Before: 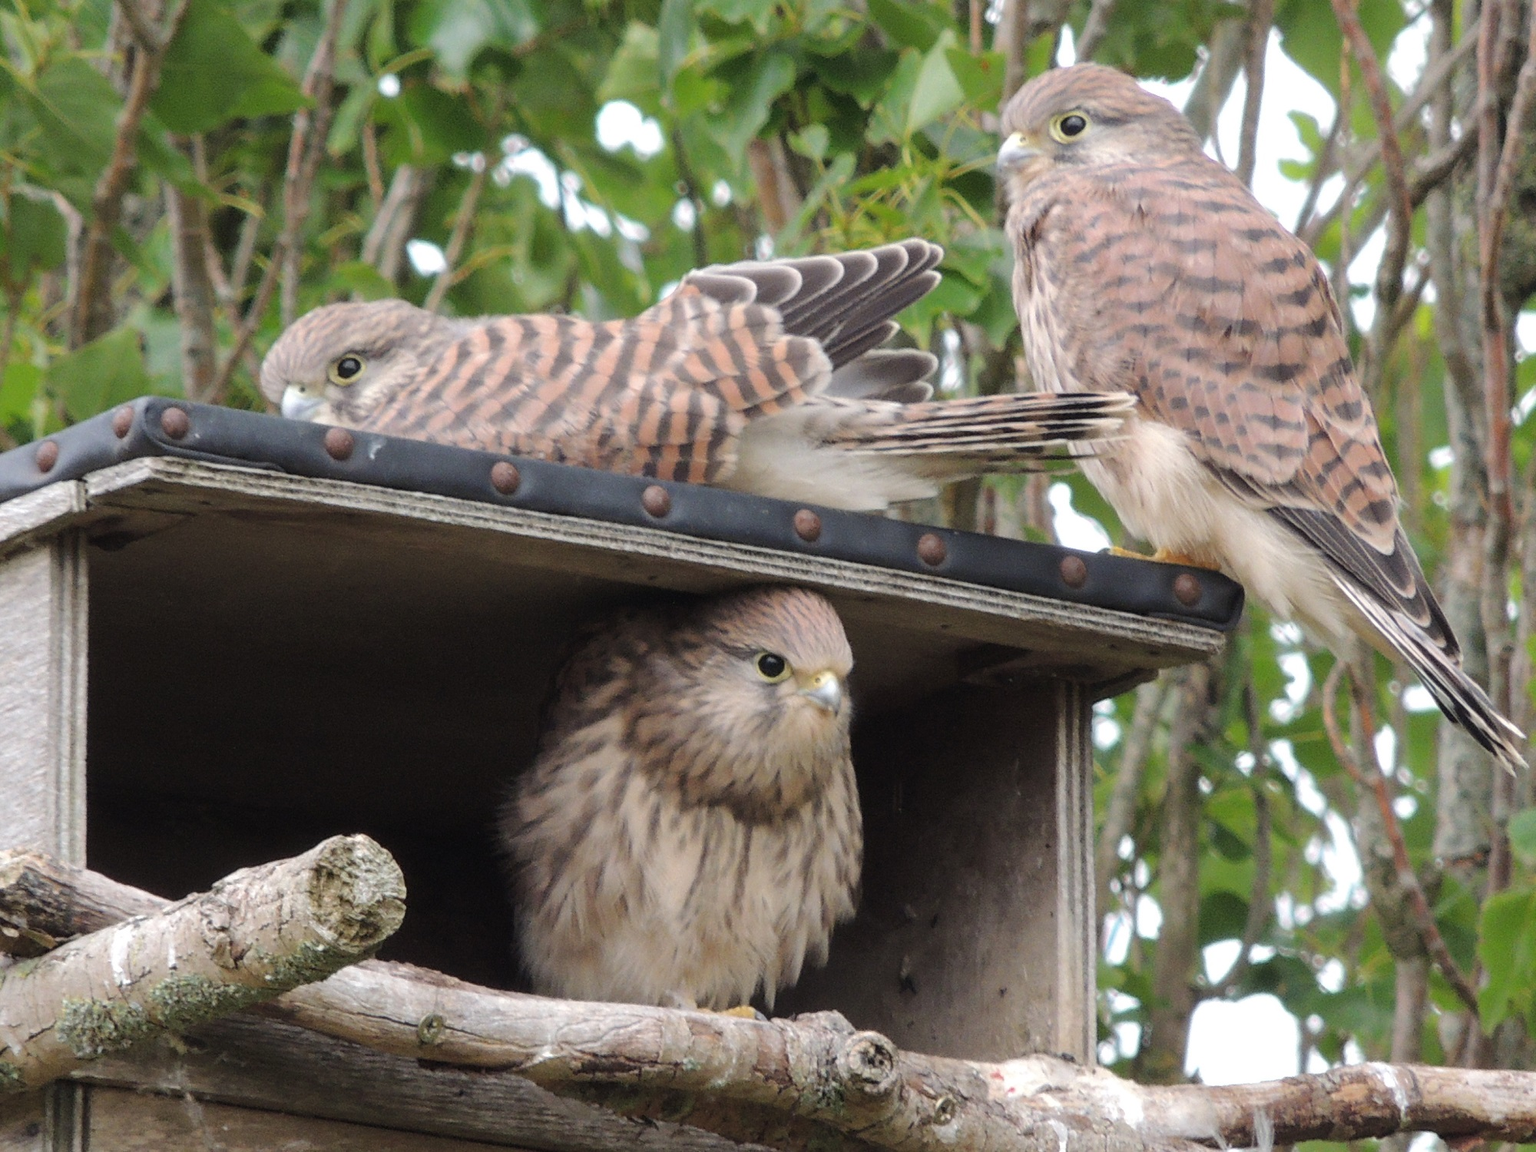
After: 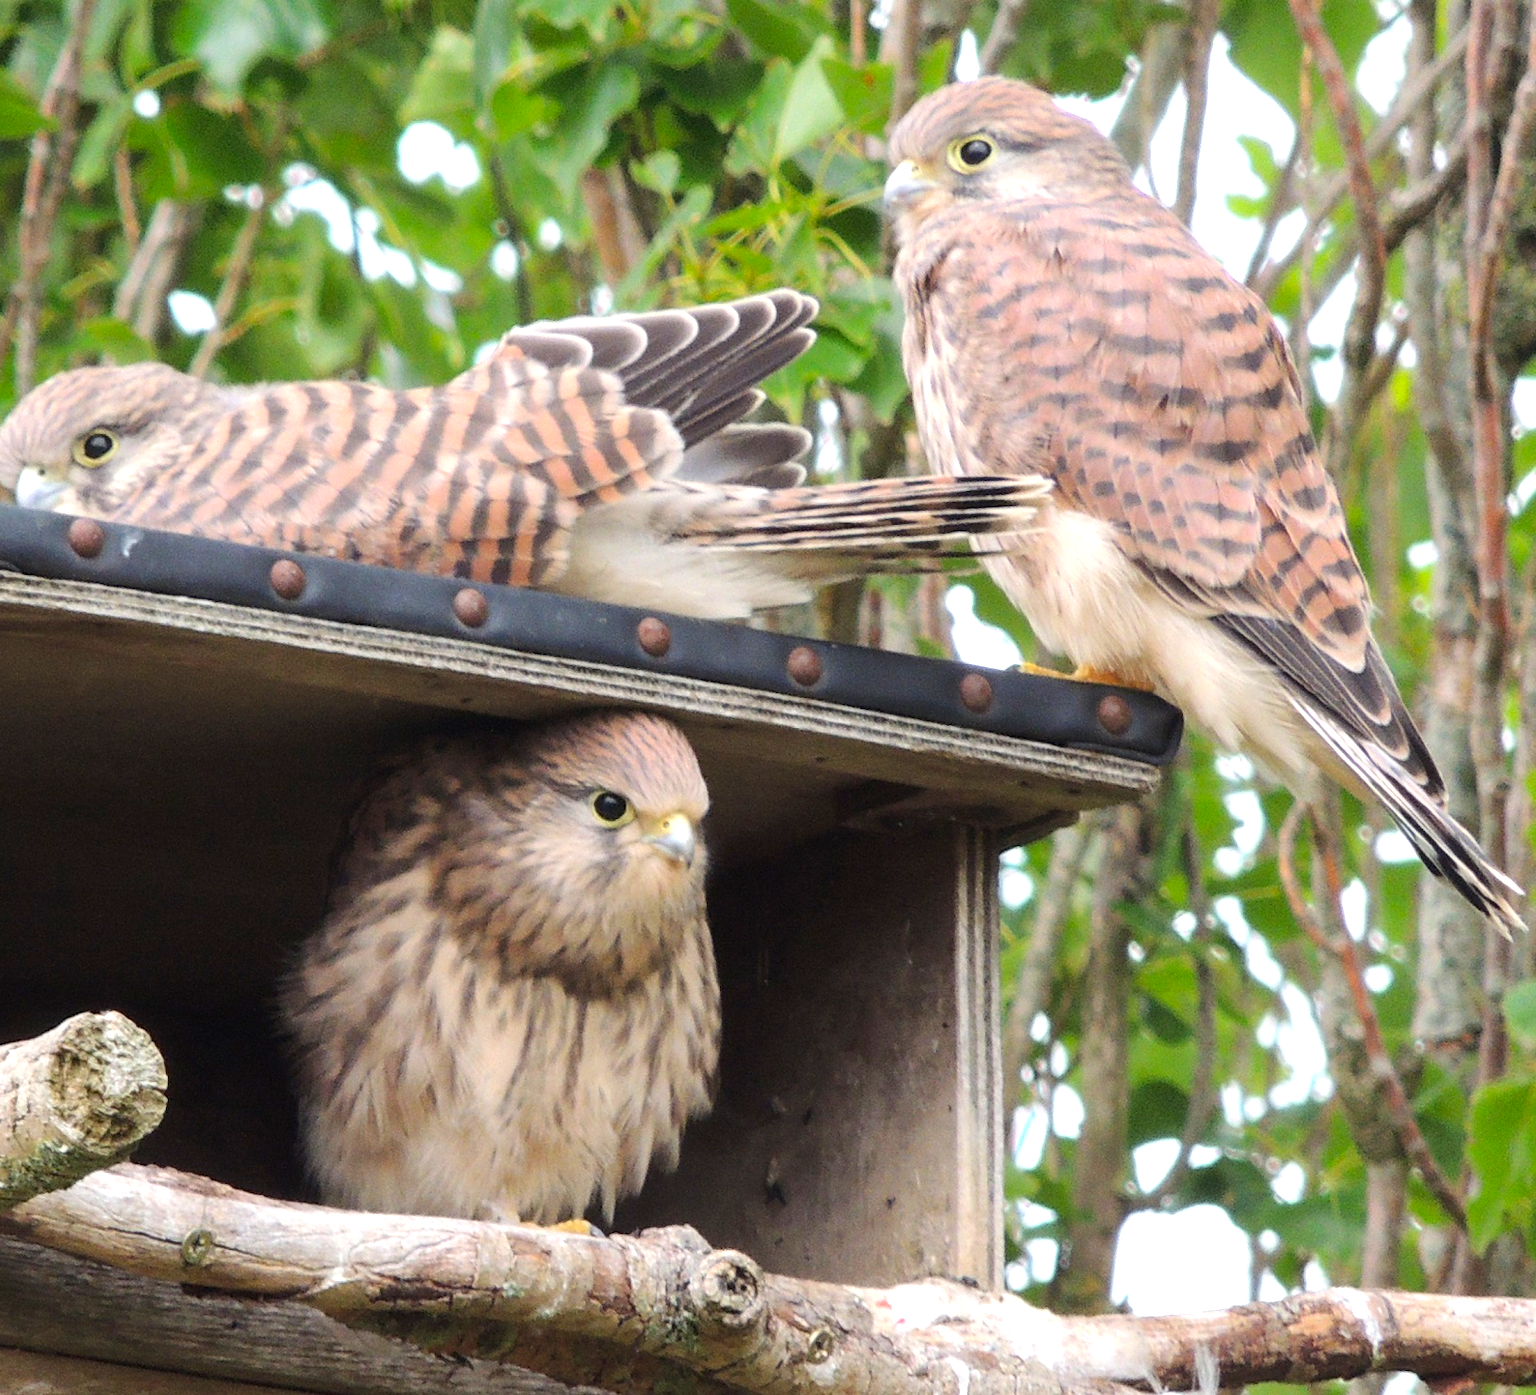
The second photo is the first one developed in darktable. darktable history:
contrast brightness saturation: contrast 0.09, saturation 0.275
exposure: black level correction 0.001, exposure 0.499 EV, compensate highlight preservation false
crop: left 17.456%, bottom 0.025%
